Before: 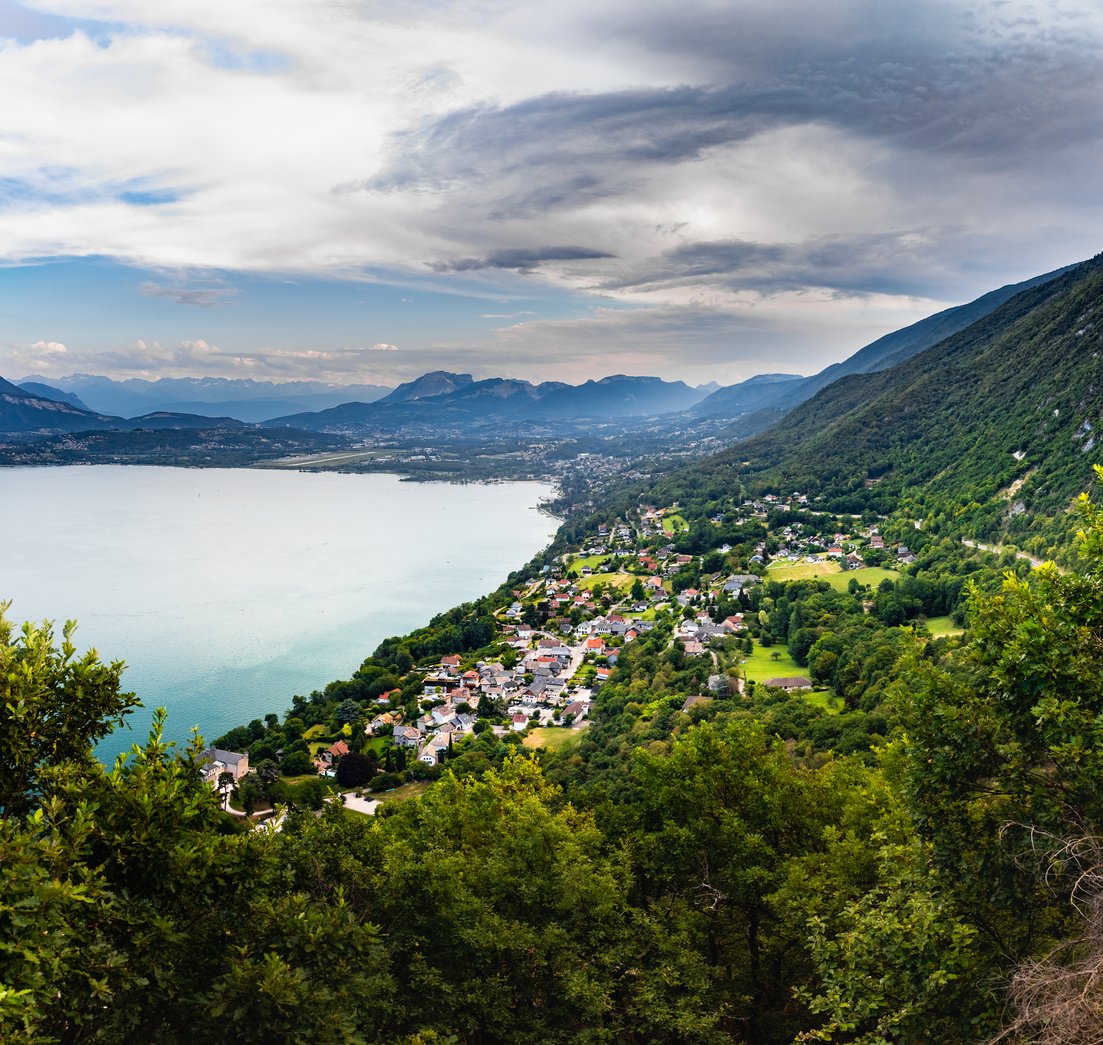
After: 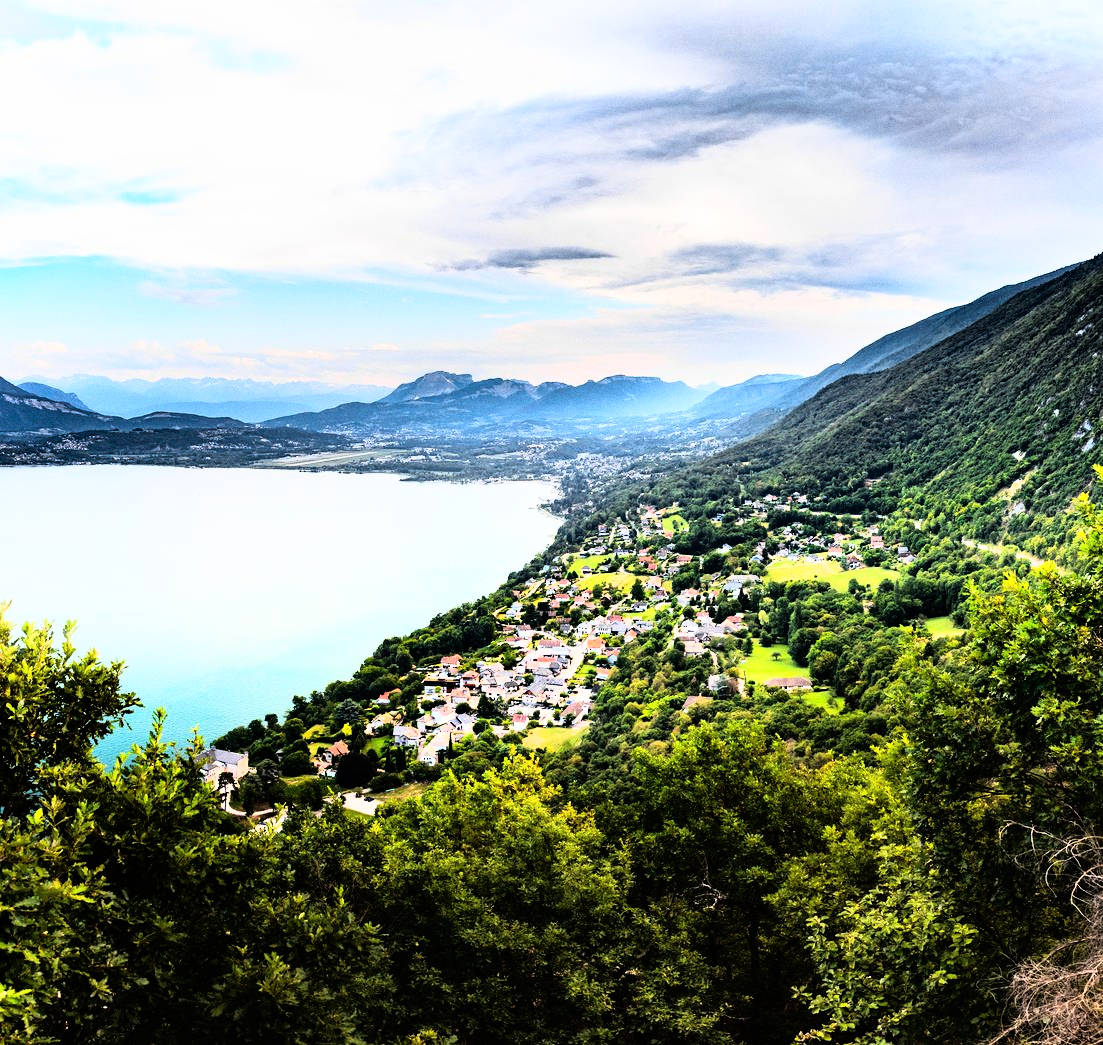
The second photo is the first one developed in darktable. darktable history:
grain: coarseness 0.09 ISO
rgb curve: curves: ch0 [(0, 0) (0.21, 0.15) (0.24, 0.21) (0.5, 0.75) (0.75, 0.96) (0.89, 0.99) (1, 1)]; ch1 [(0, 0.02) (0.21, 0.13) (0.25, 0.2) (0.5, 0.67) (0.75, 0.9) (0.89, 0.97) (1, 1)]; ch2 [(0, 0.02) (0.21, 0.13) (0.25, 0.2) (0.5, 0.67) (0.75, 0.9) (0.89, 0.97) (1, 1)], compensate middle gray true
